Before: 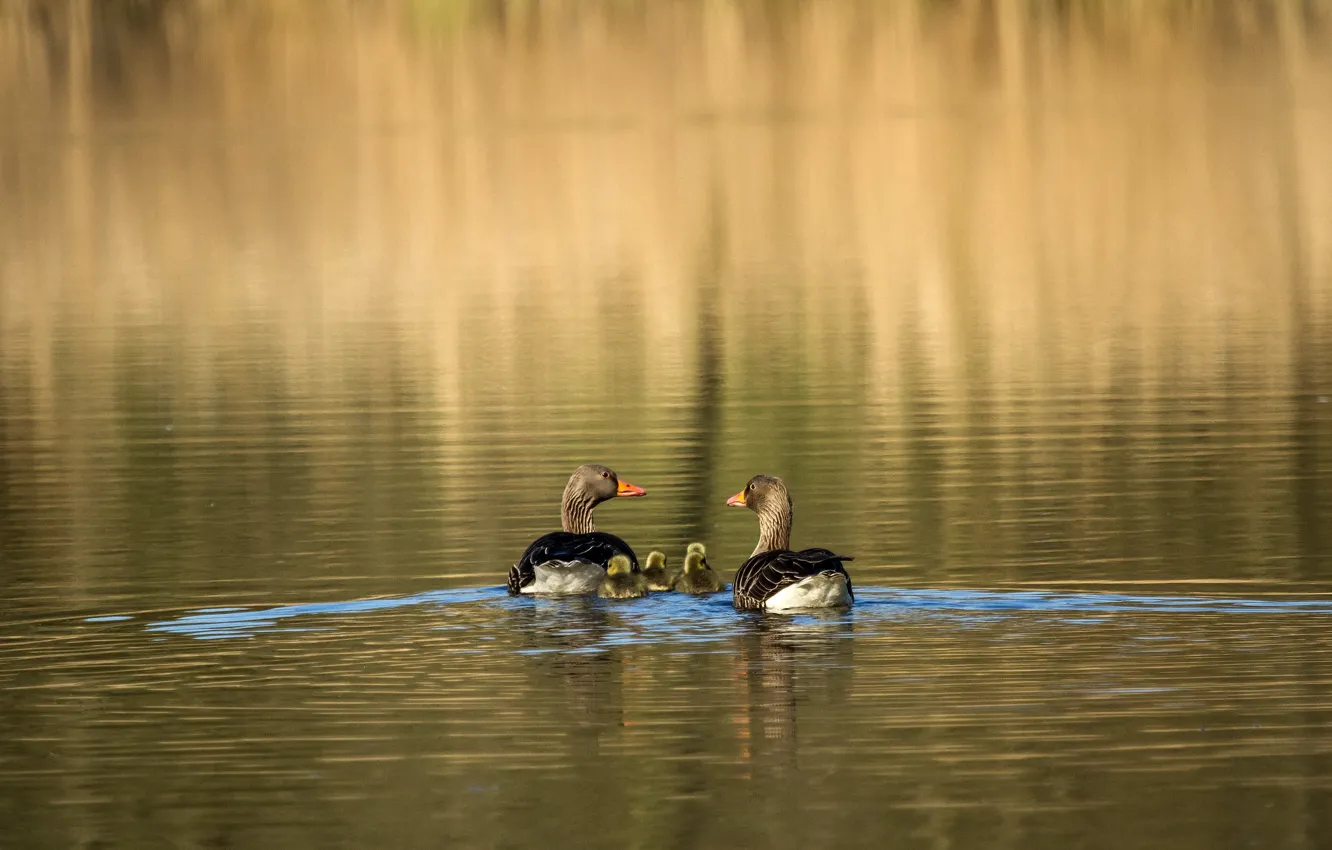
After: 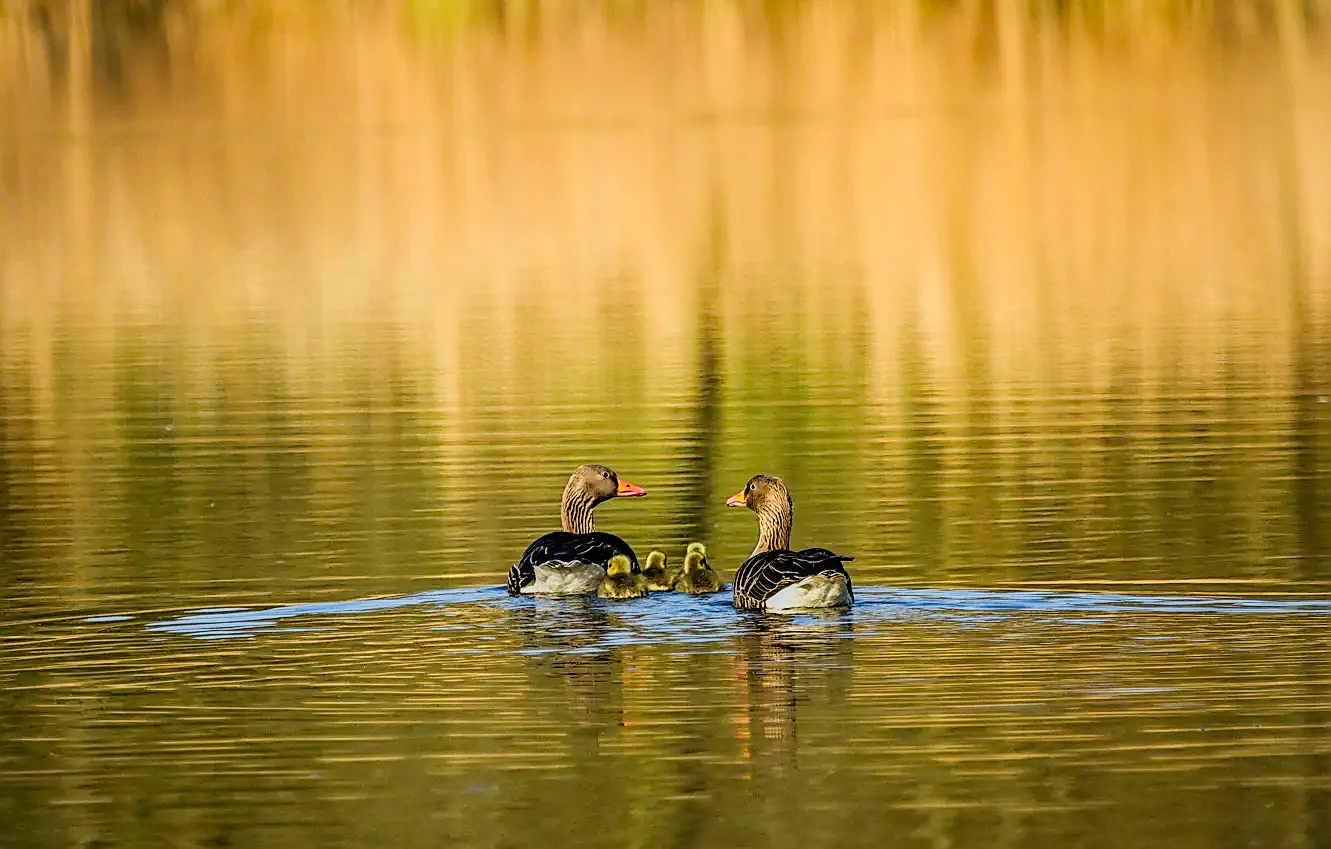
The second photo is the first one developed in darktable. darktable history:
local contrast: detail 117%
color zones: curves: ch0 [(0.224, 0.526) (0.75, 0.5)]; ch1 [(0.055, 0.526) (0.224, 0.761) (0.377, 0.526) (0.75, 0.5)]
exposure: black level correction -0.002, exposure 0.538 EV, compensate highlight preservation false
filmic rgb: black relative exposure -7.65 EV, white relative exposure 4.56 EV, hardness 3.61
sharpen: radius 1.417, amount 1.256, threshold 0.846
haze removal: adaptive false
